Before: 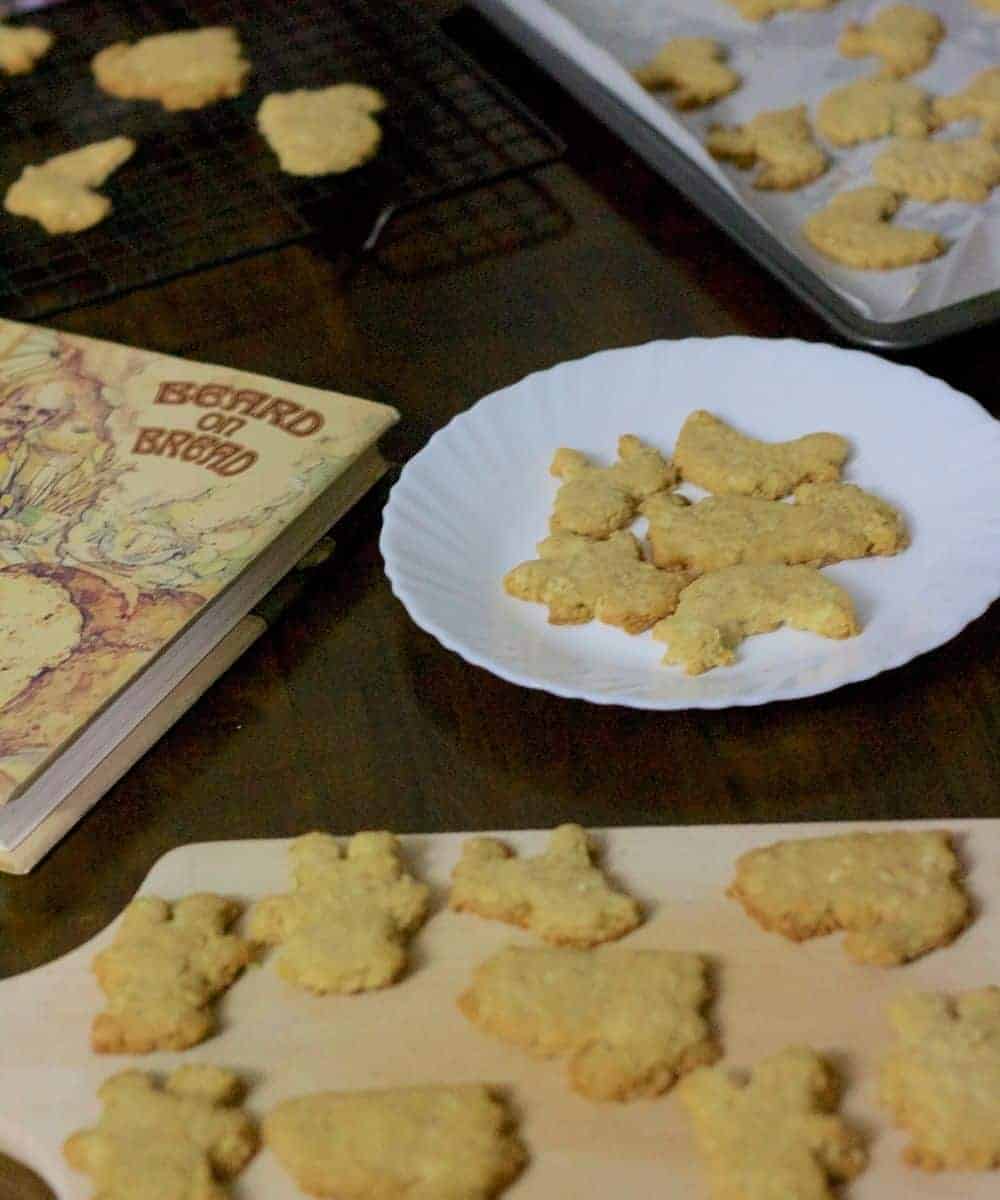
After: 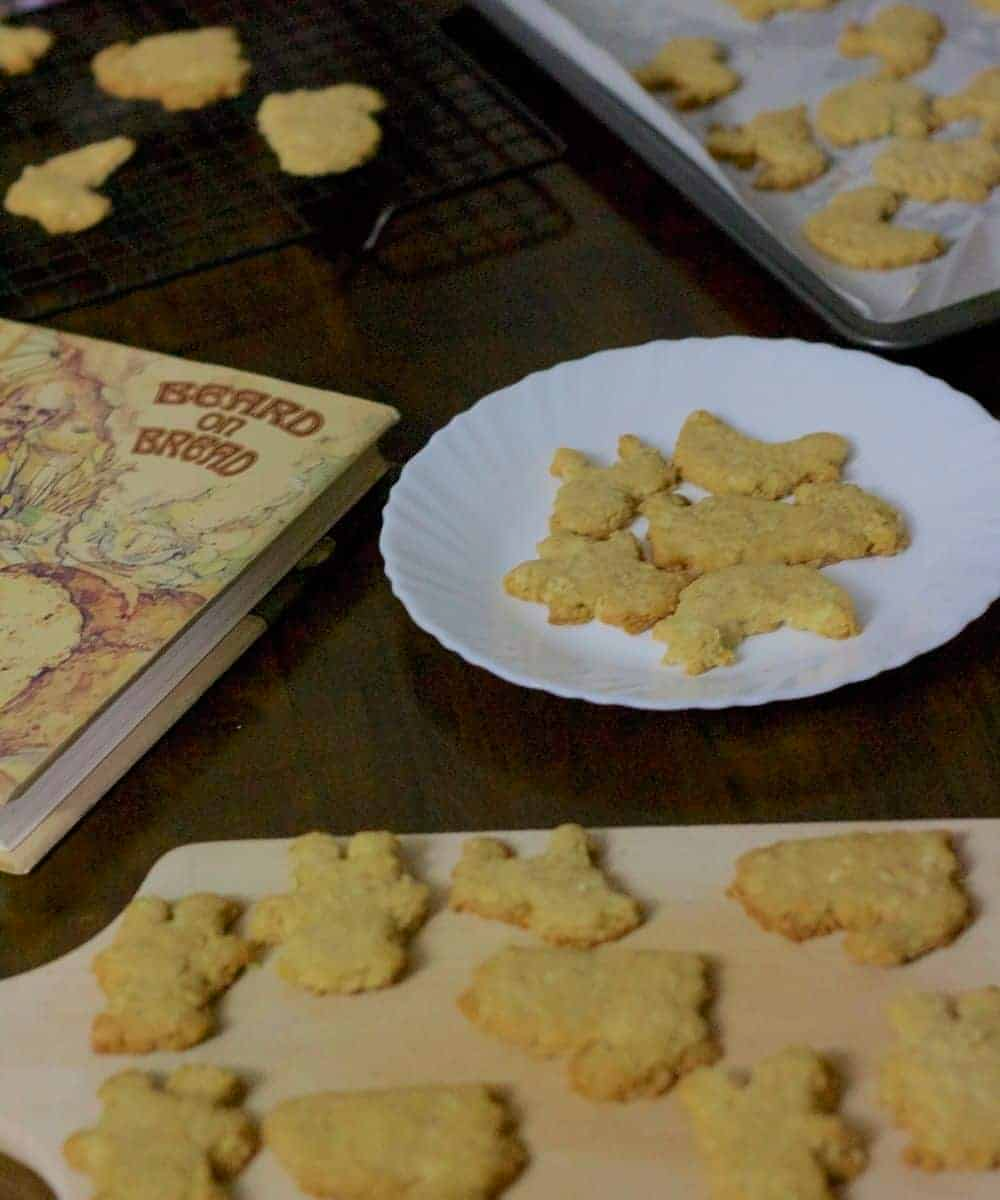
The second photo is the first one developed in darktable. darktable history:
shadows and highlights: radius 120.46, shadows 21.67, white point adjustment -9.68, highlights -12.99, soften with gaussian
